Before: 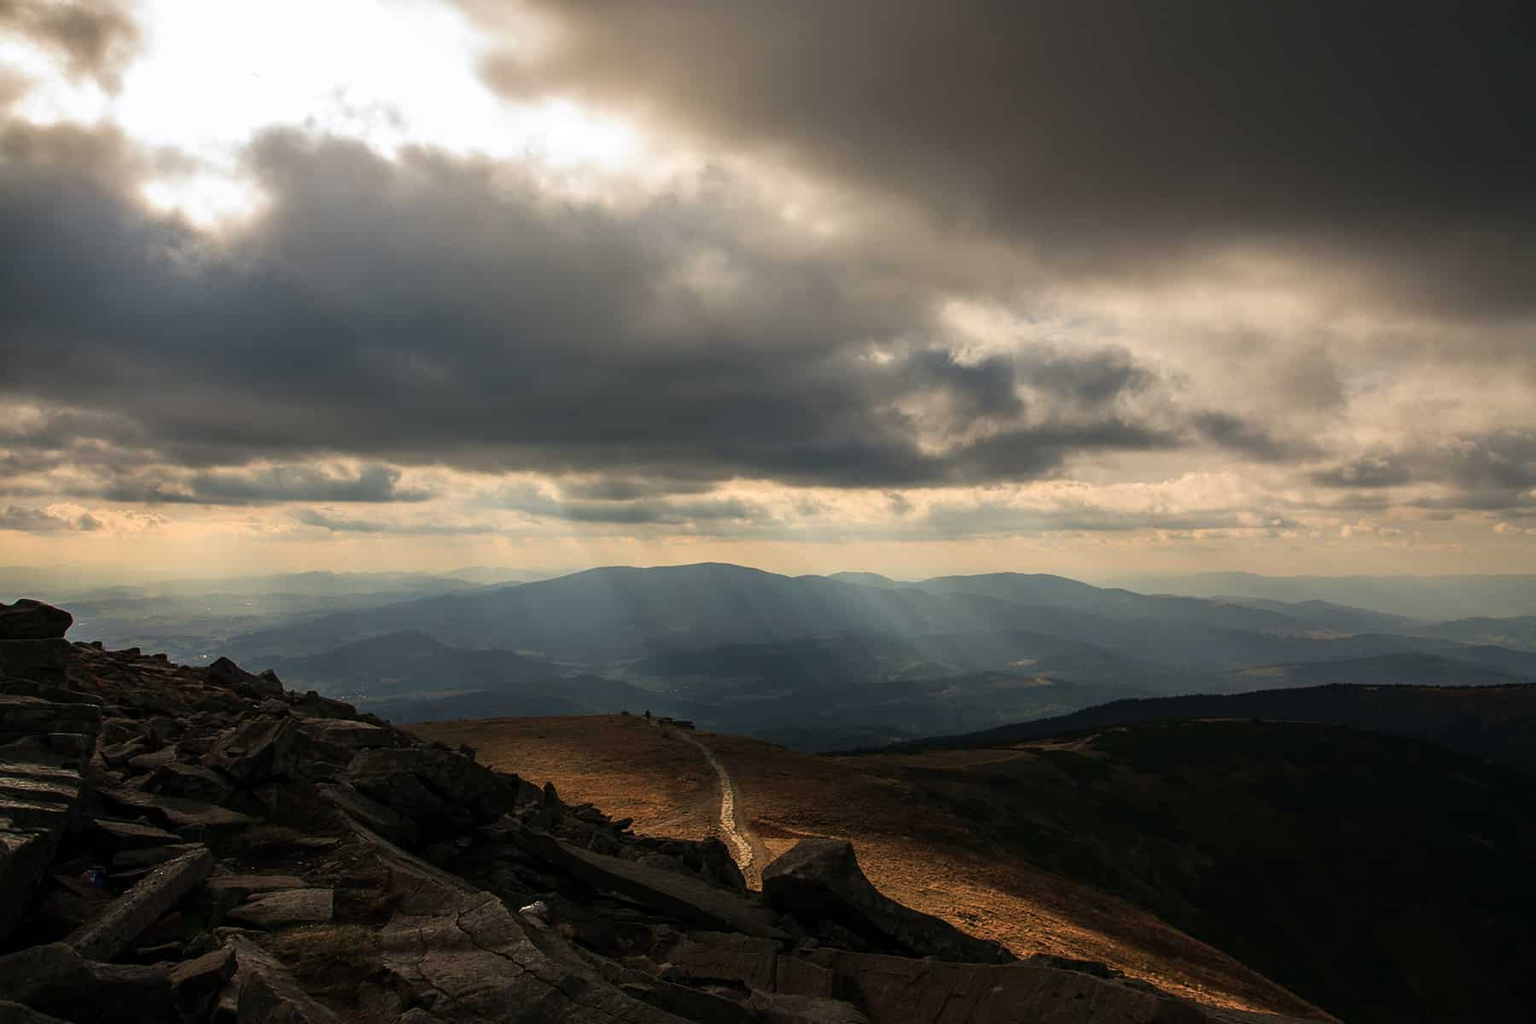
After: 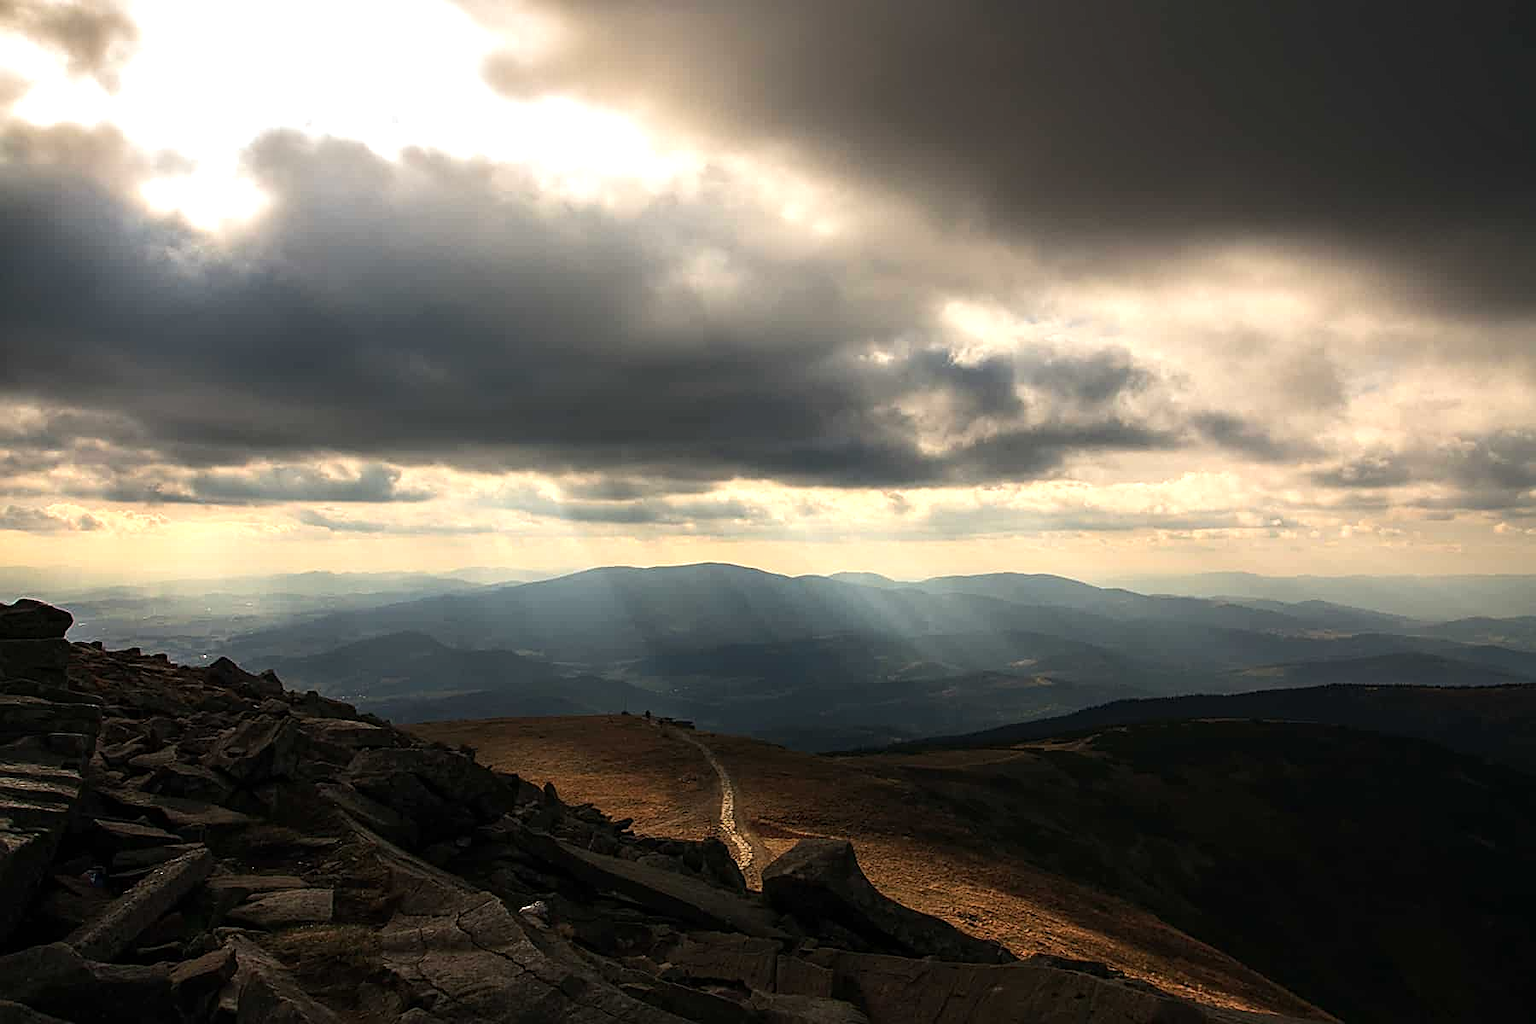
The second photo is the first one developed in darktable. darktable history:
sharpen: on, module defaults
tone equalizer: -8 EV 0.001 EV, -7 EV -0.002 EV, -6 EV 0.002 EV, -5 EV -0.03 EV, -4 EV -0.116 EV, -3 EV -0.169 EV, -2 EV 0.24 EV, -1 EV 0.702 EV, +0 EV 0.493 EV
